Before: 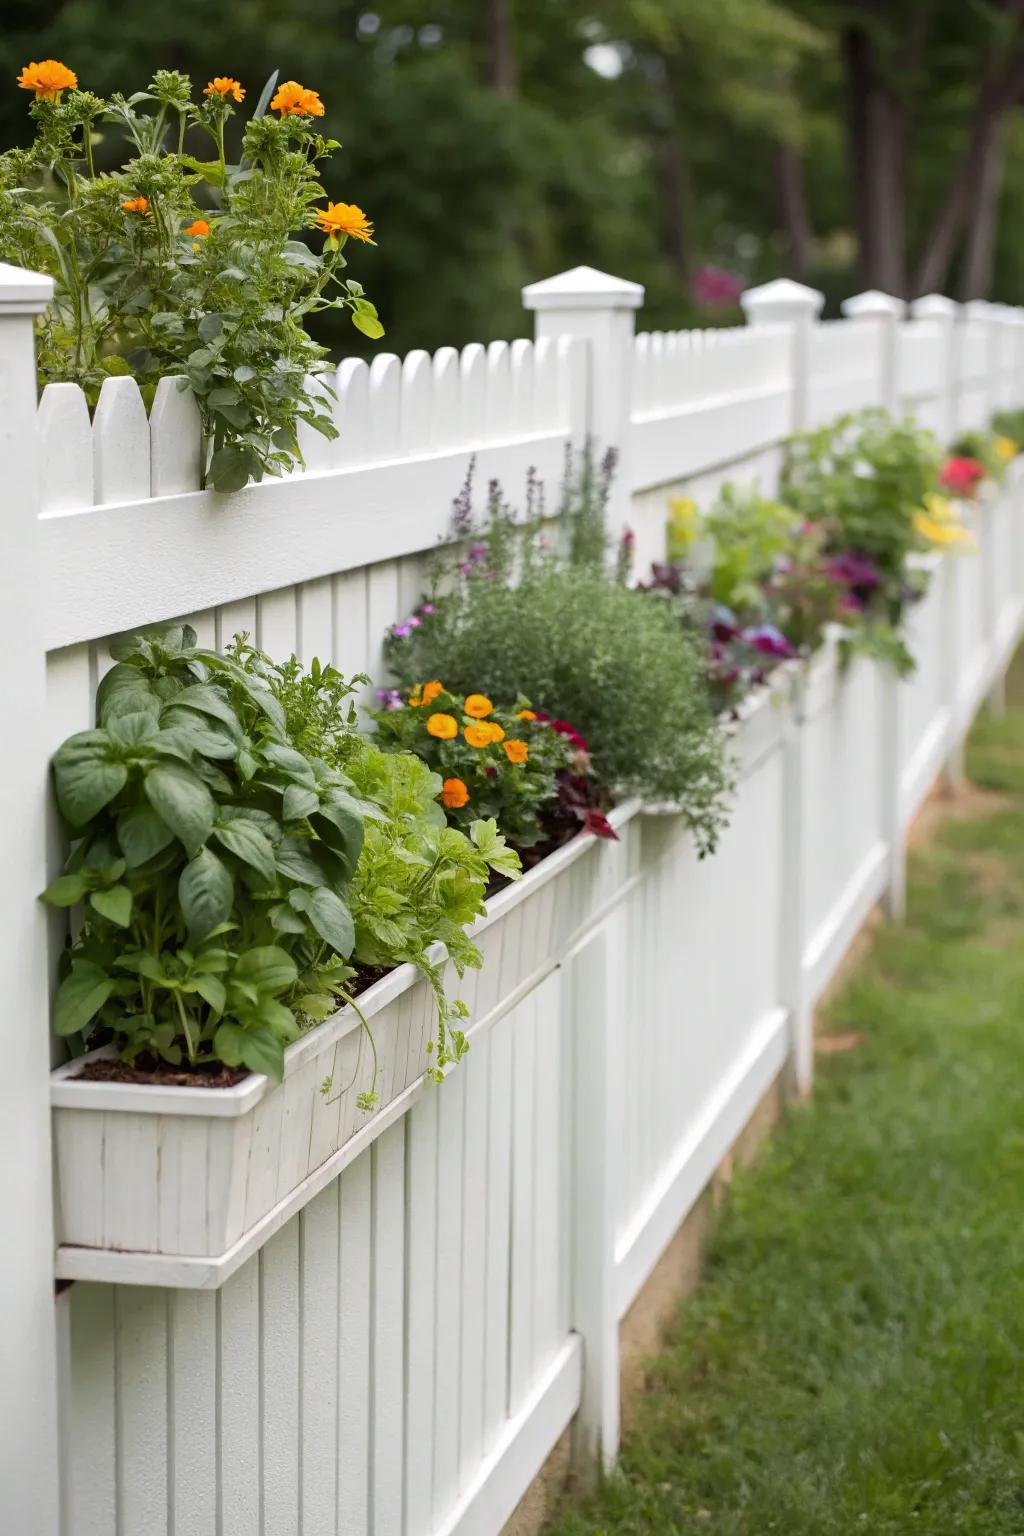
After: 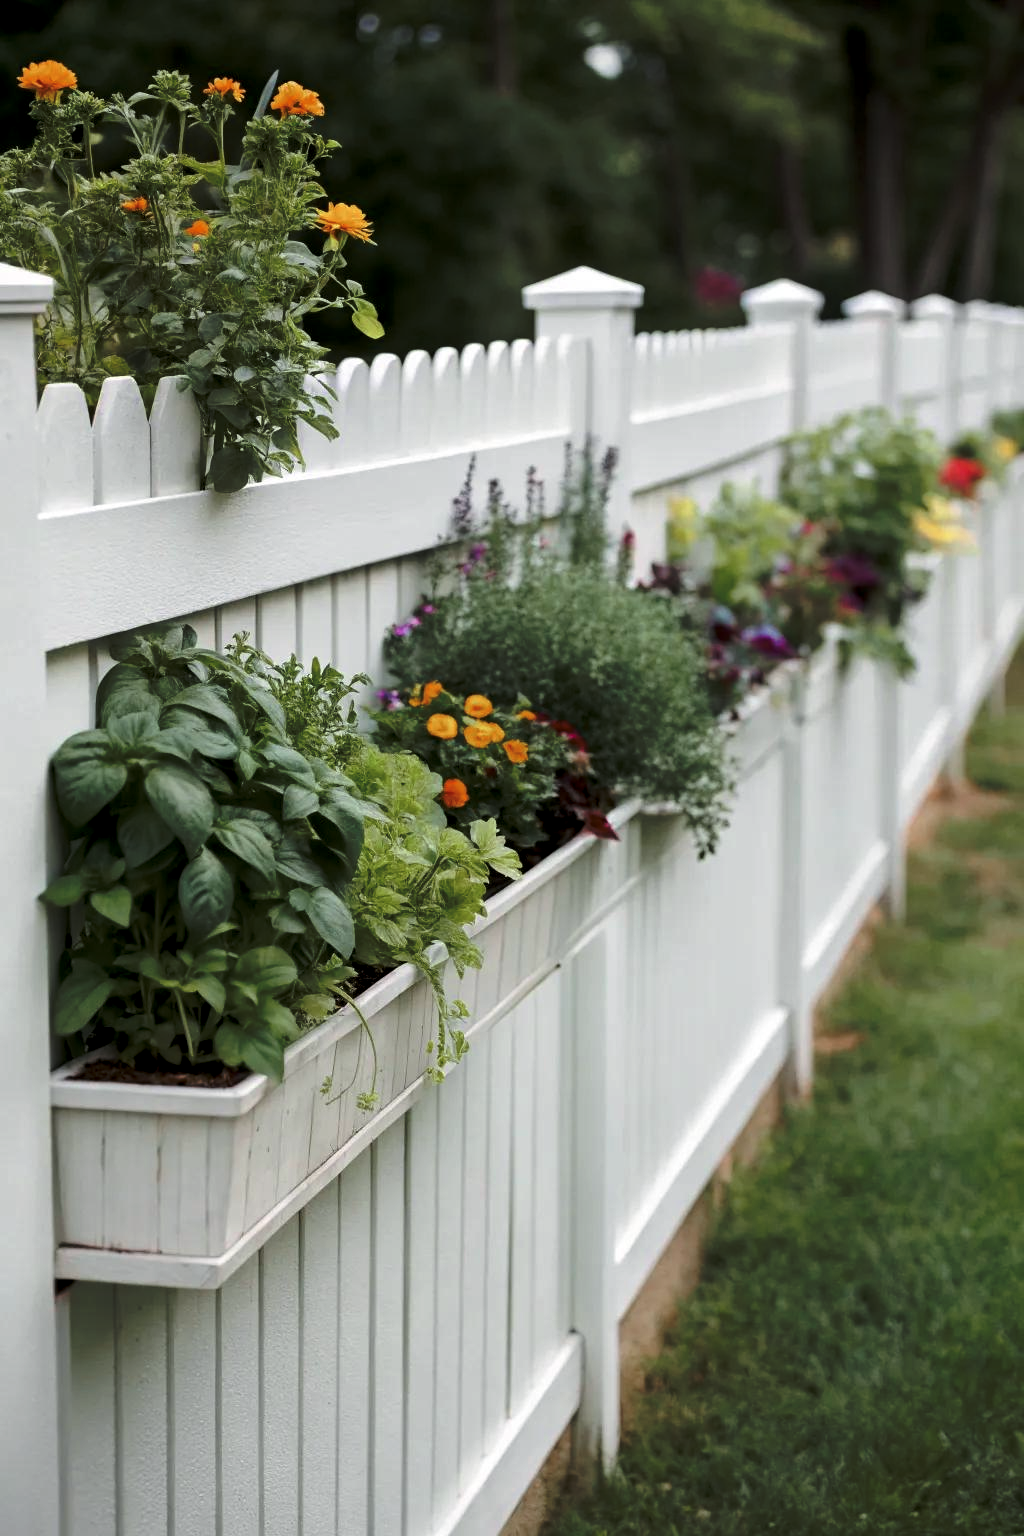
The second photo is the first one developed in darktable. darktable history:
tone curve: curves: ch0 [(0, 0) (0.003, 0.002) (0.011, 0.007) (0.025, 0.015) (0.044, 0.026) (0.069, 0.041) (0.1, 0.059) (0.136, 0.08) (0.177, 0.105) (0.224, 0.132) (0.277, 0.163) (0.335, 0.198) (0.399, 0.253) (0.468, 0.341) (0.543, 0.435) (0.623, 0.532) (0.709, 0.635) (0.801, 0.745) (0.898, 0.873) (1, 1)], preserve colors none
color look up table: target L [79.36, 74.4, 62.18, 44.99, 200.21, 100, 80.32, 69.28, 64.12, 59.18, 53.03, 50.32, 45.62, 37.32, 53.61, 48.66, 37.57, 37.23, 25.74, 17.06, 71.69, 68.22, 51.55, 46.2, 0 ×25], target a [-1.061, -14.54, -27.66, -9.669, -0.029, 0, 0.105, 13.85, 16.03, 32.94, -0.294, 45.31, 43.21, 14.89, 6.469, 44.51, 12.3, -0.424, 24.79, -0.276, -22.64, -0.977, -13.91, -3.263, 0 ×25], target b [-0.653, 31.6, 17.8, 12.72, 0.364, -0.004, 42.51, 45.27, 13.01, 44.27, -0.234, 20, 37.38, 16.8, -20.54, -7.501, -41.35, -0.719, -21.6, -0.582, -3.051, -0.941, -21.57, -22.45, 0 ×25], num patches 24
